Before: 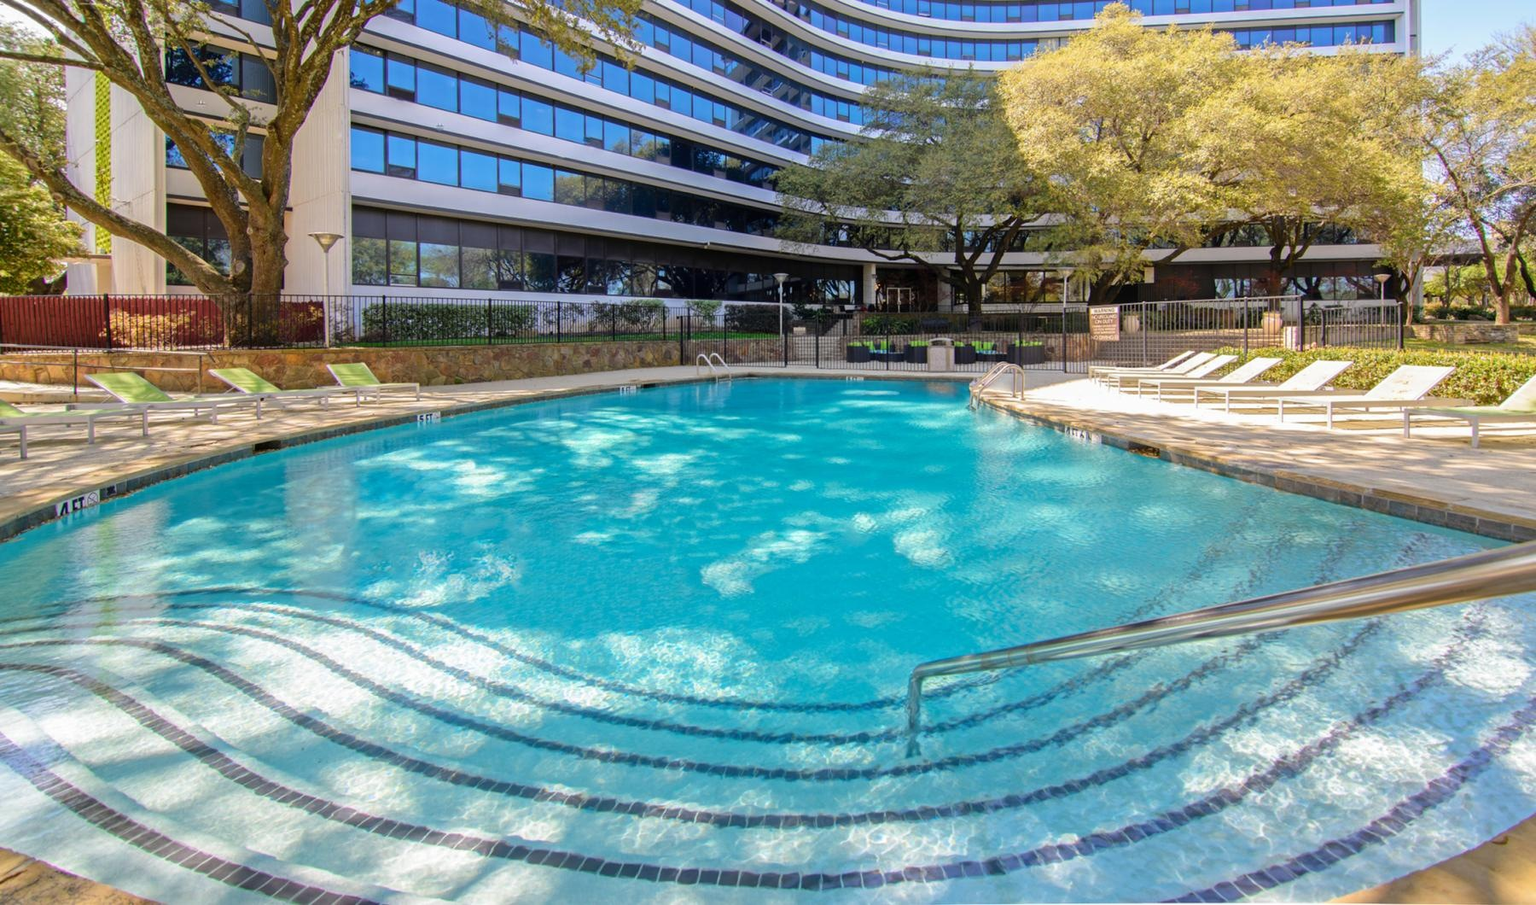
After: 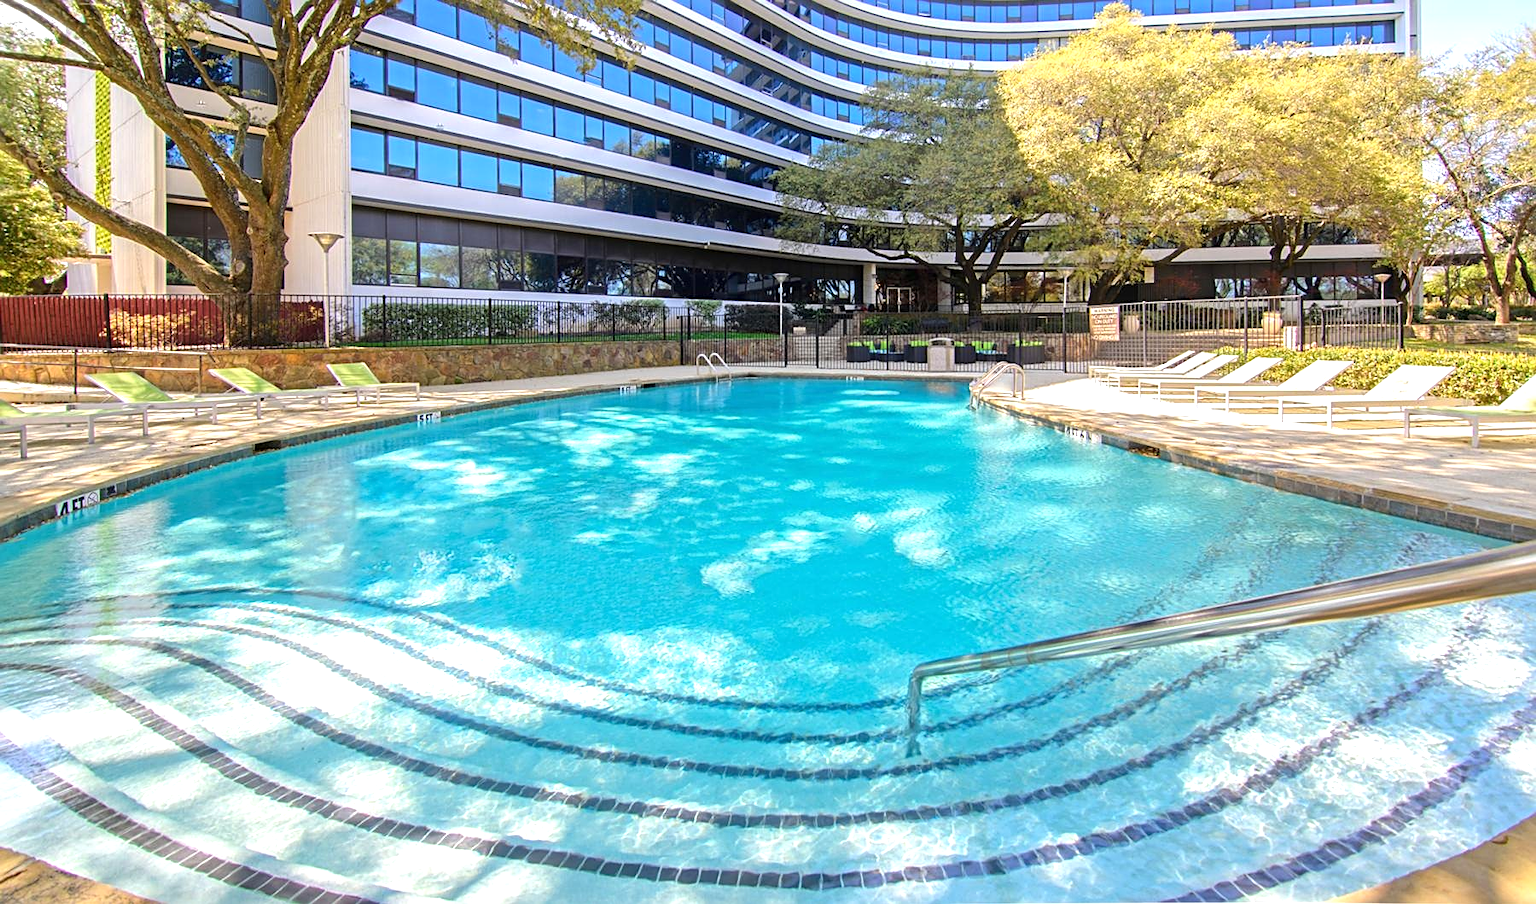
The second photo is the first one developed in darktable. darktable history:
exposure: black level correction 0, exposure 0.592 EV, compensate highlight preservation false
sharpen: on, module defaults
